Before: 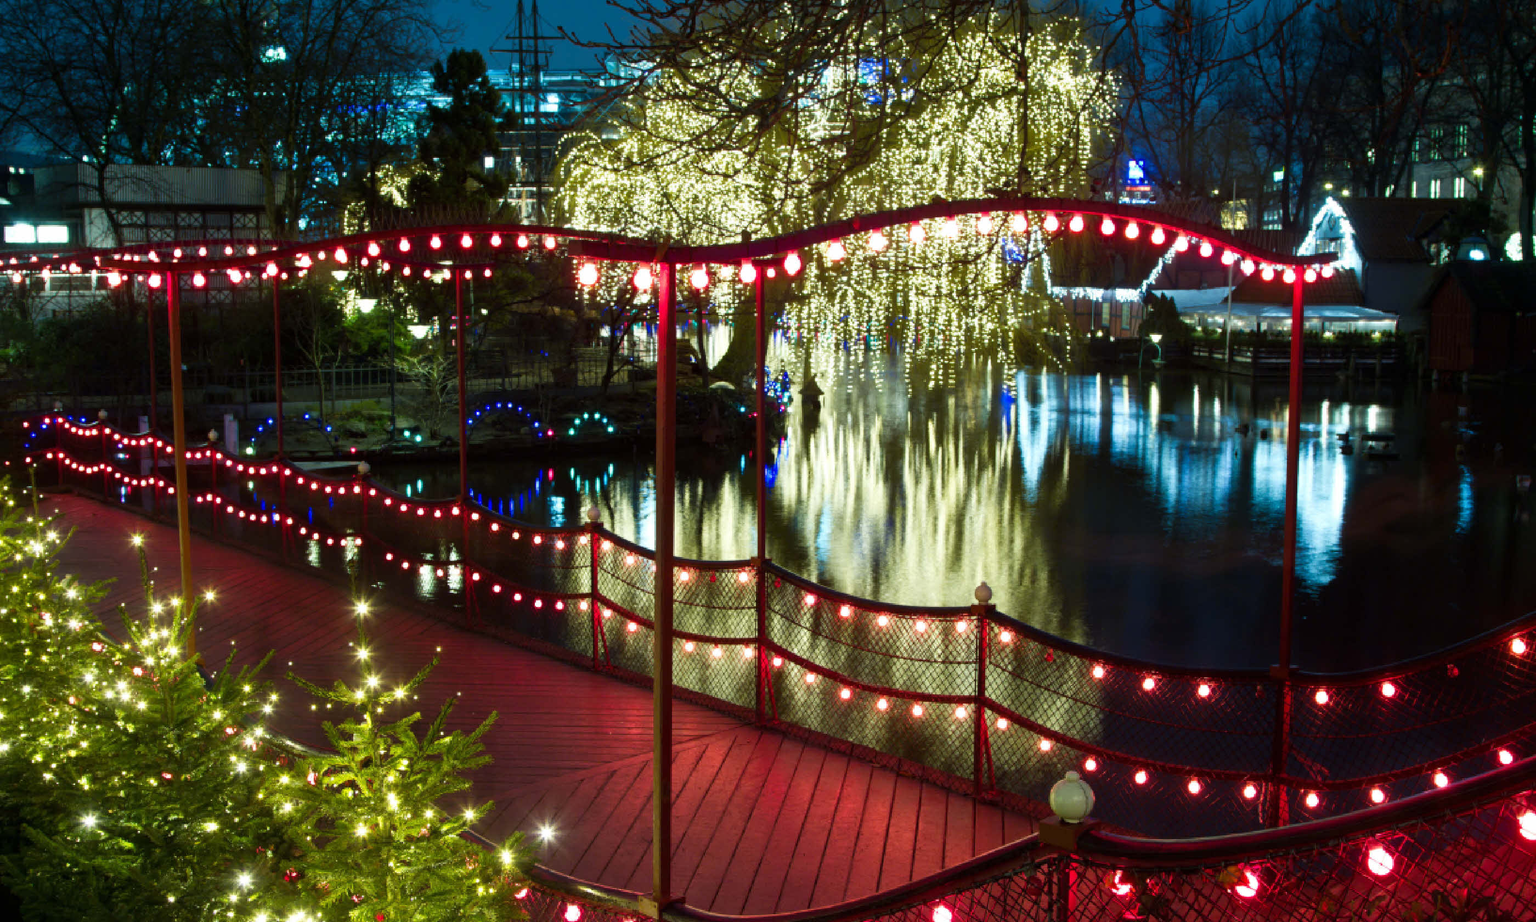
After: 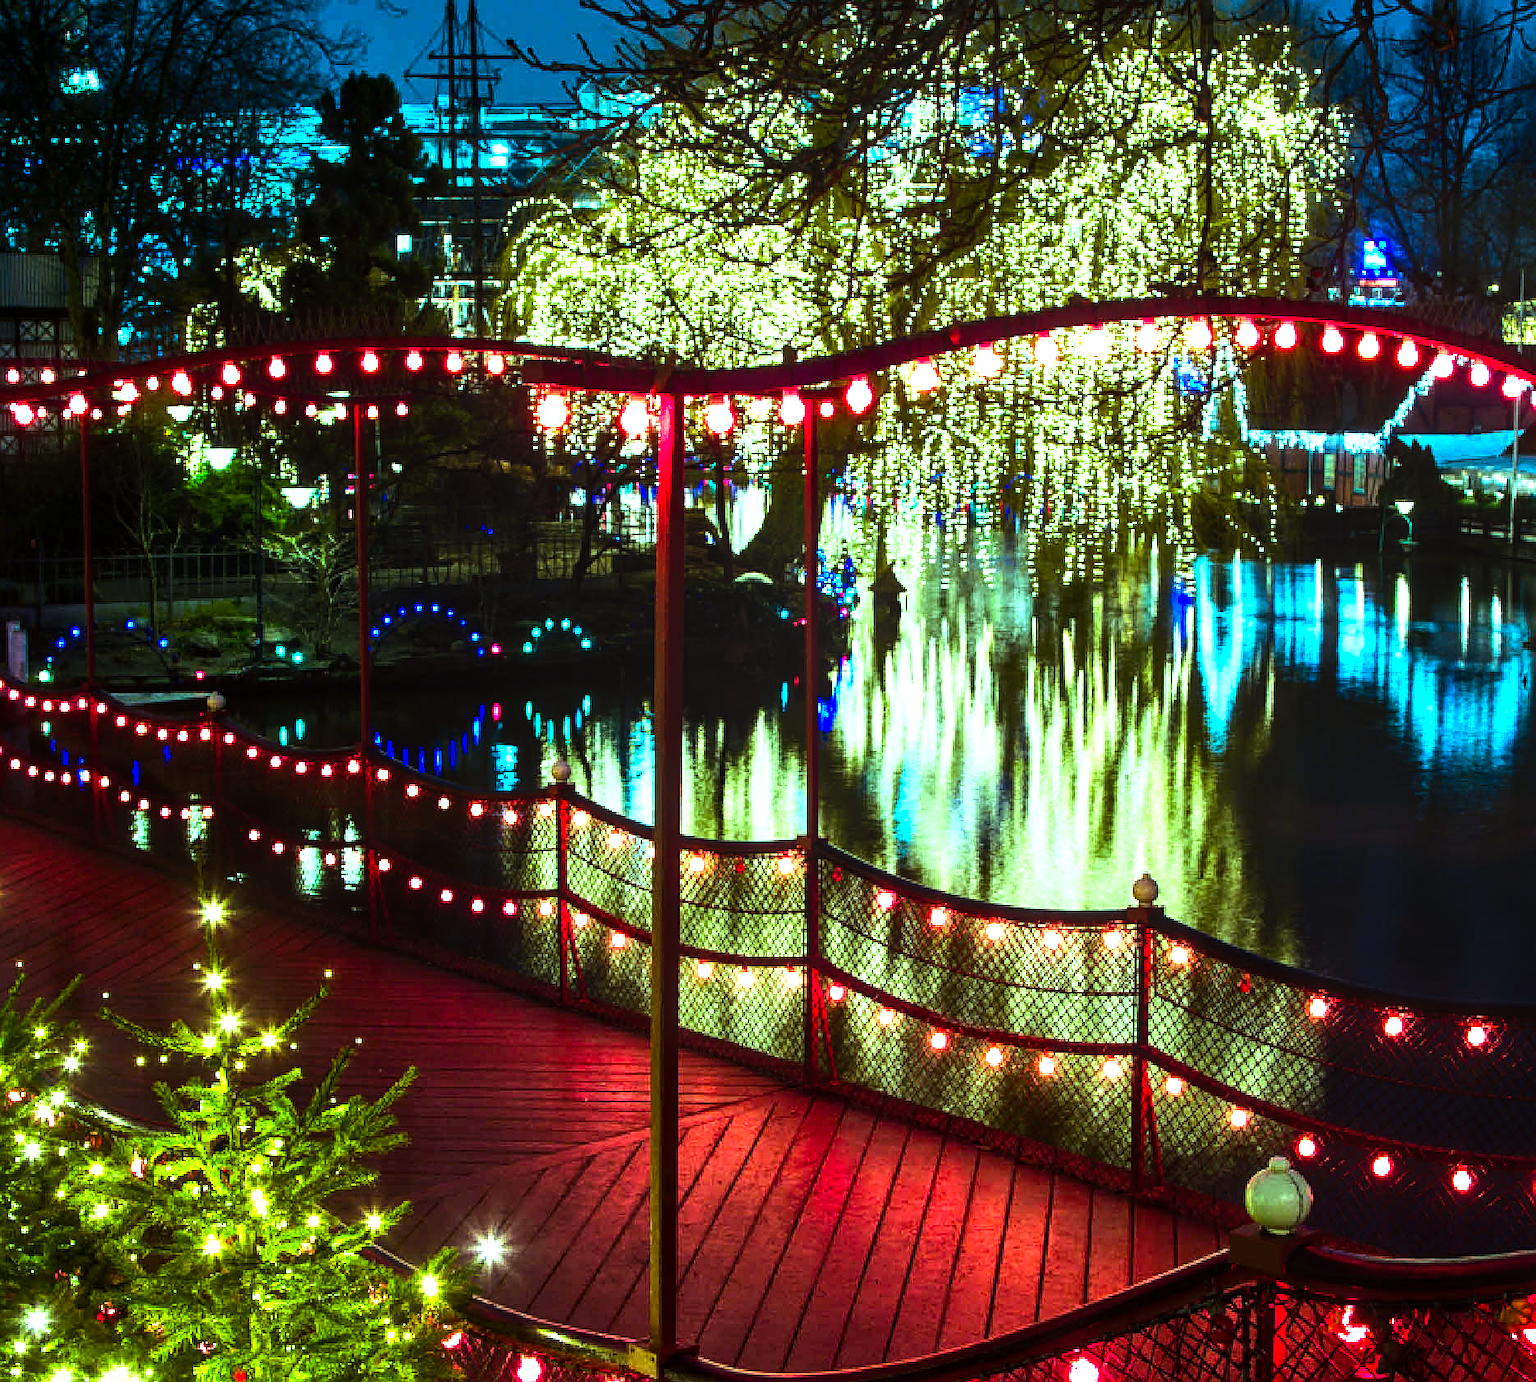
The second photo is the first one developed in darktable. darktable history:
color balance rgb: power › hue 206.32°, highlights gain › chroma 4.004%, highlights gain › hue 202.03°, linear chroma grading › global chroma 15.06%, perceptual saturation grading › global saturation 0.944%, perceptual brilliance grading › highlights 6.1%, perceptual brilliance grading › mid-tones 16.431%, perceptual brilliance grading › shadows -5.466%, global vibrance 16.332%, saturation formula JzAzBz (2021)
local contrast: on, module defaults
contrast brightness saturation: contrast 0.037, saturation 0.159
sharpen: on, module defaults
tone equalizer: -8 EV -1.08 EV, -7 EV -0.977 EV, -6 EV -0.899 EV, -5 EV -0.58 EV, -3 EV 0.589 EV, -2 EV 0.878 EV, -1 EV 0.998 EV, +0 EV 1.05 EV, edges refinement/feathering 500, mask exposure compensation -1.57 EV, preserve details no
crop and rotate: left 14.364%, right 18.99%
